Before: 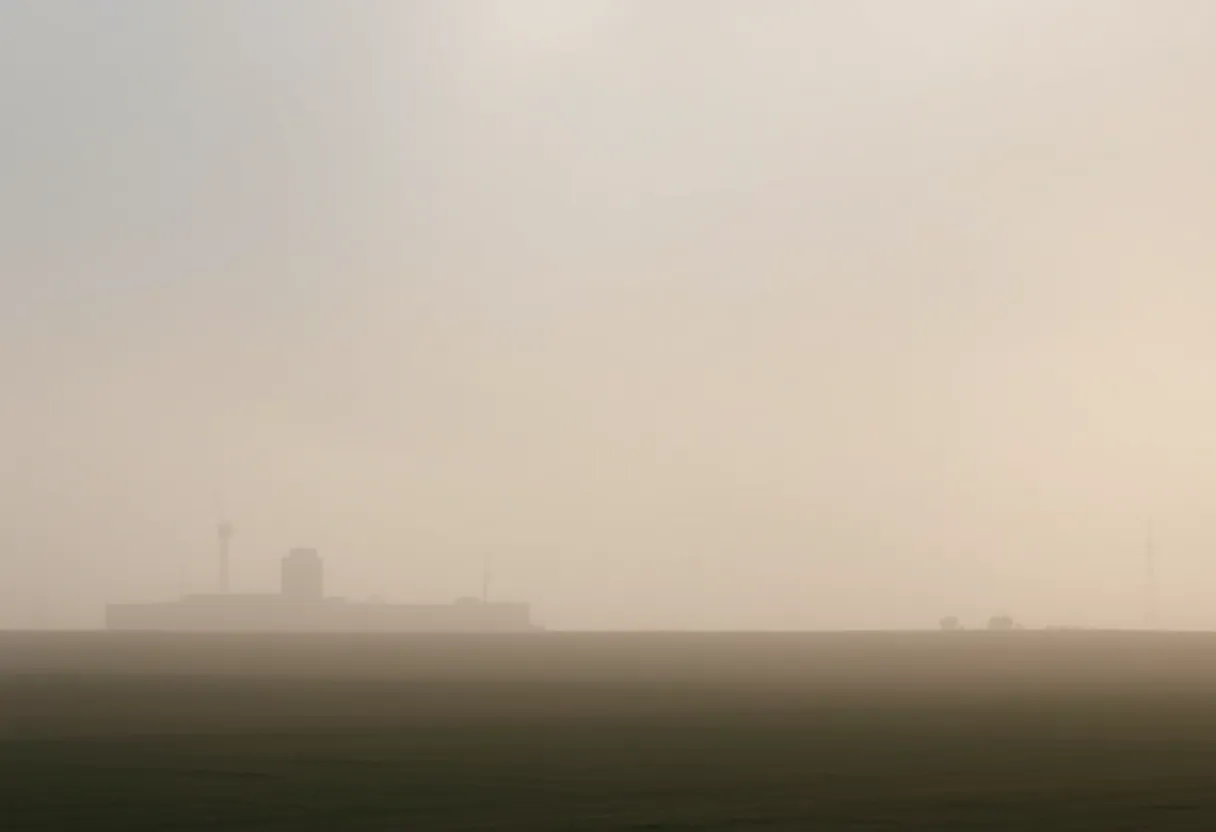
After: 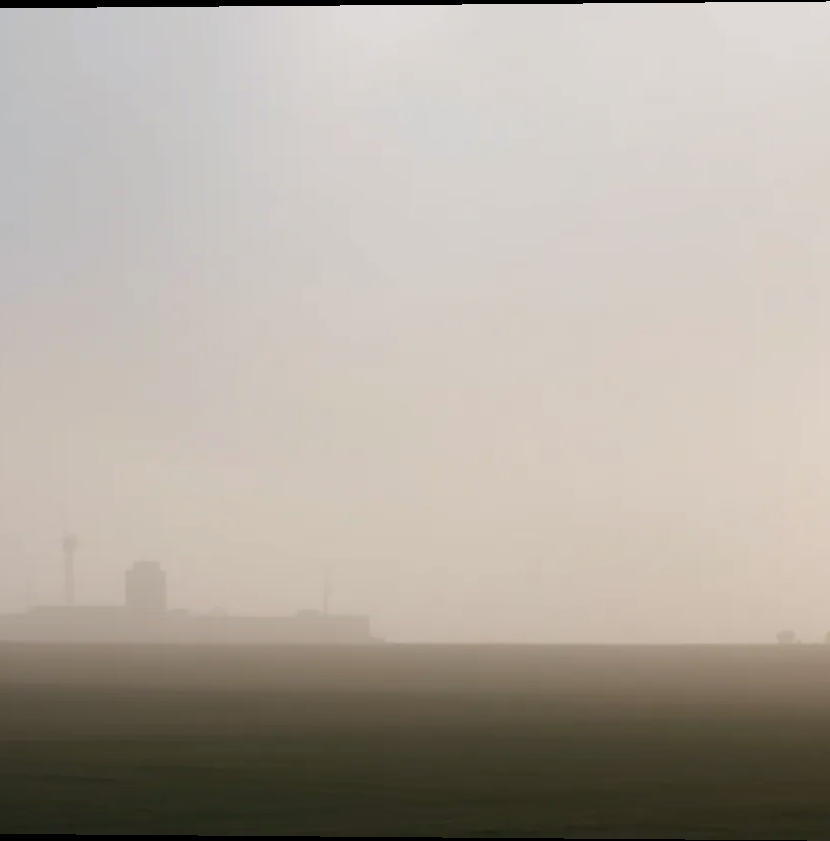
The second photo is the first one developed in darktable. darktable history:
rotate and perspective: lens shift (vertical) 0.048, lens shift (horizontal) -0.024, automatic cropping off
white balance: red 0.983, blue 1.036
crop and rotate: left 13.537%, right 19.796%
